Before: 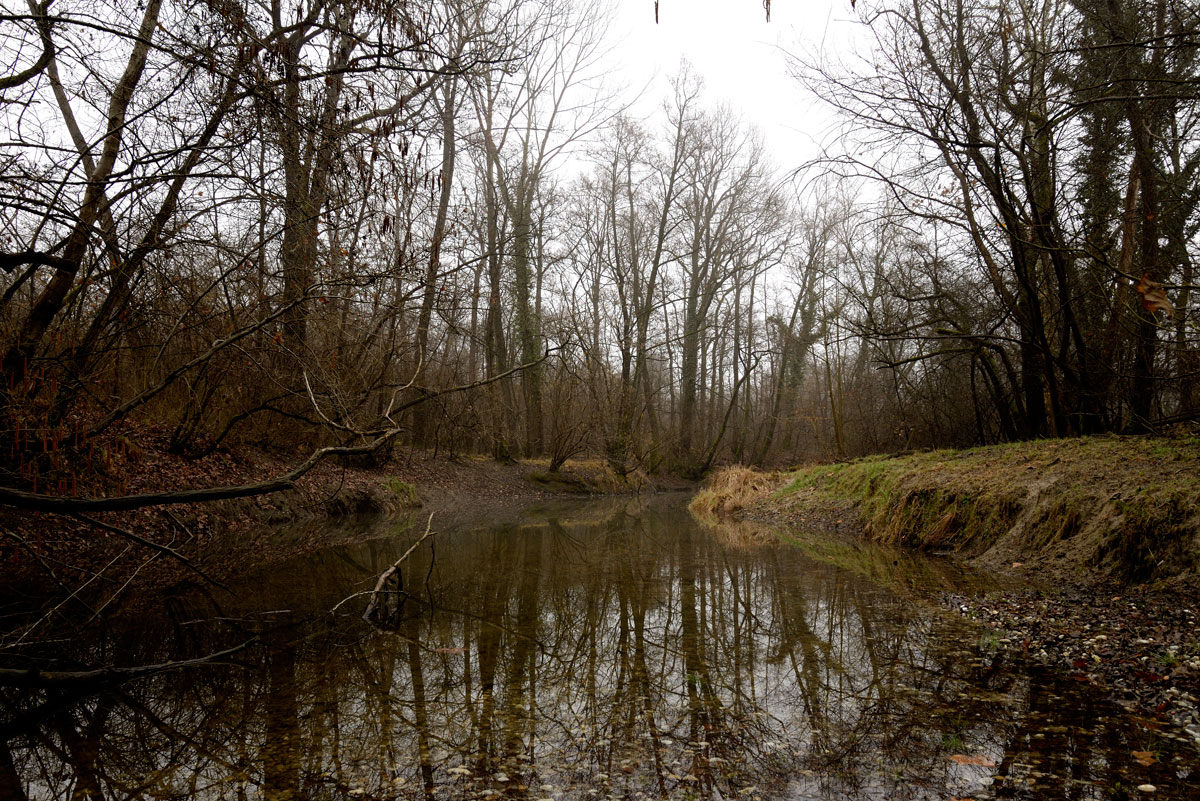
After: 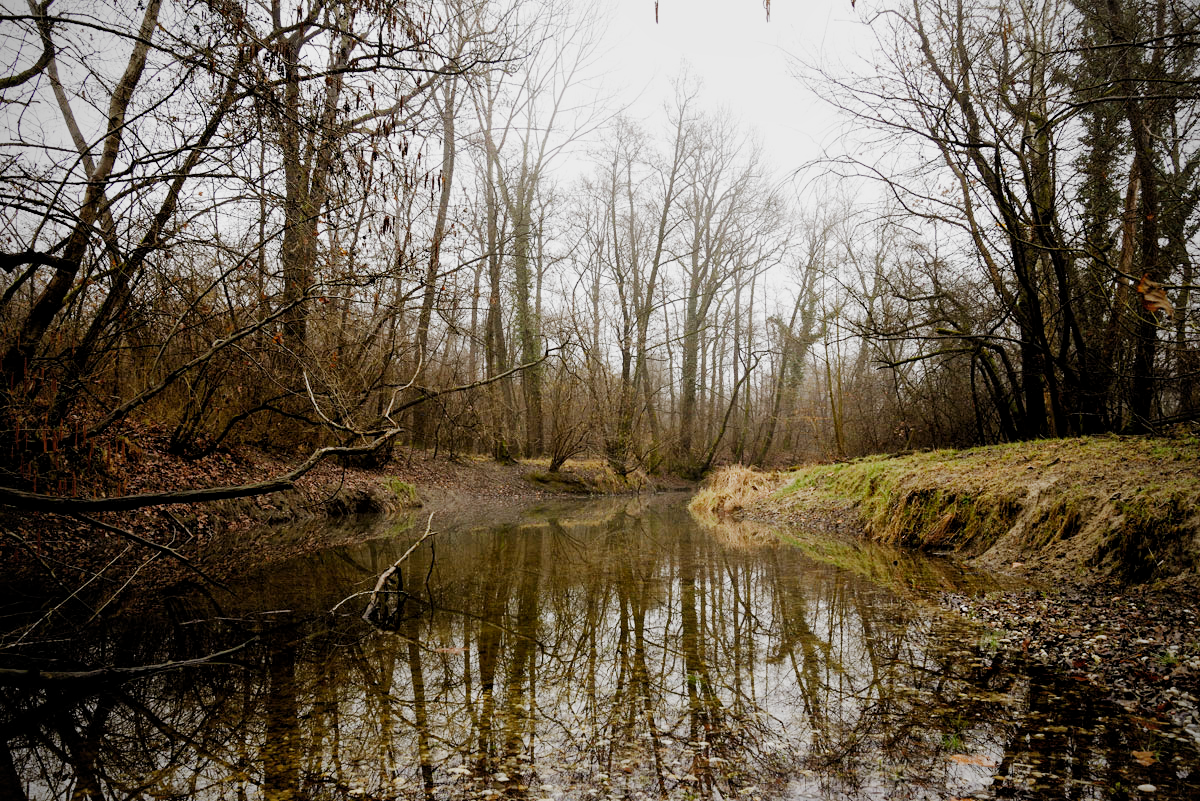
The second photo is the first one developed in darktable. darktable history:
filmic rgb: black relative exposure -7.46 EV, white relative exposure 4.86 EV, hardness 3.4, preserve chrominance no, color science v5 (2021), contrast in shadows safe, contrast in highlights safe
local contrast: mode bilateral grid, contrast 21, coarseness 51, detail 119%, midtone range 0.2
vignetting: brightness -0.586, saturation -0.12
exposure: black level correction 0, exposure 1.199 EV, compensate exposure bias true, compensate highlight preservation false
